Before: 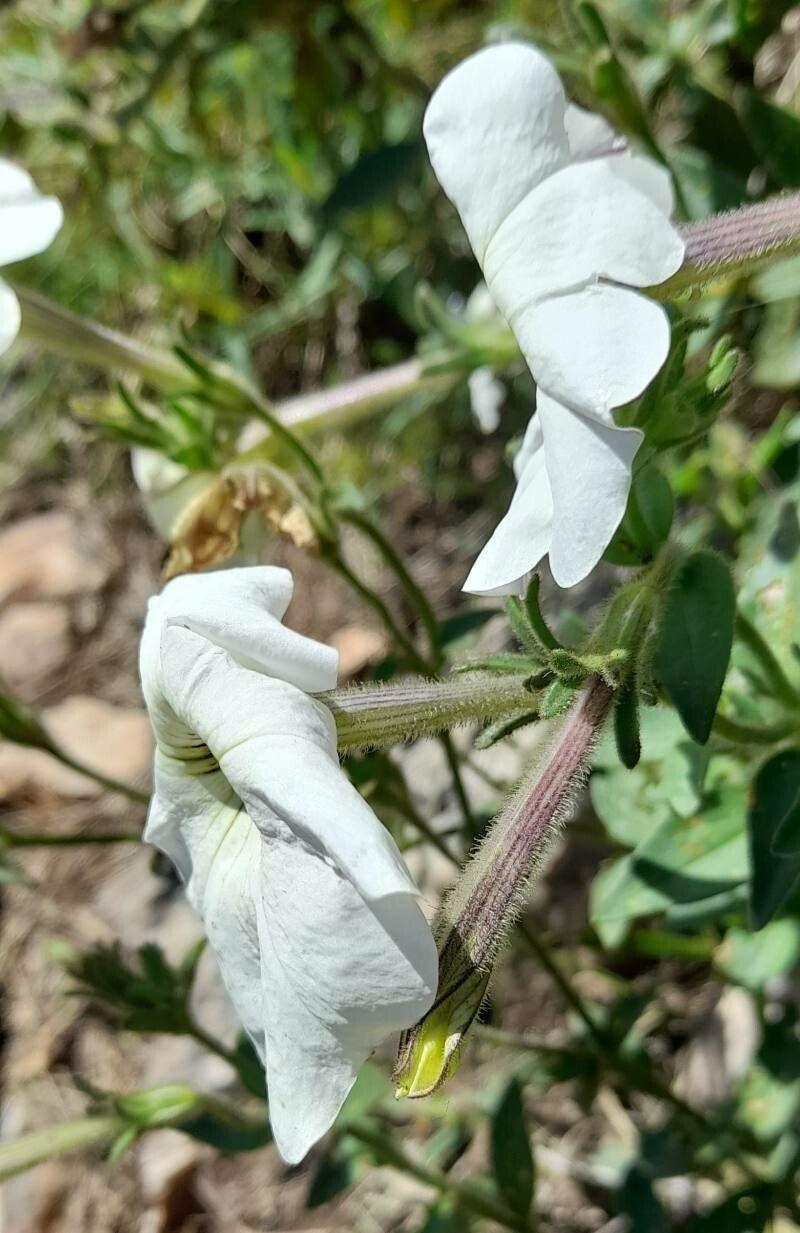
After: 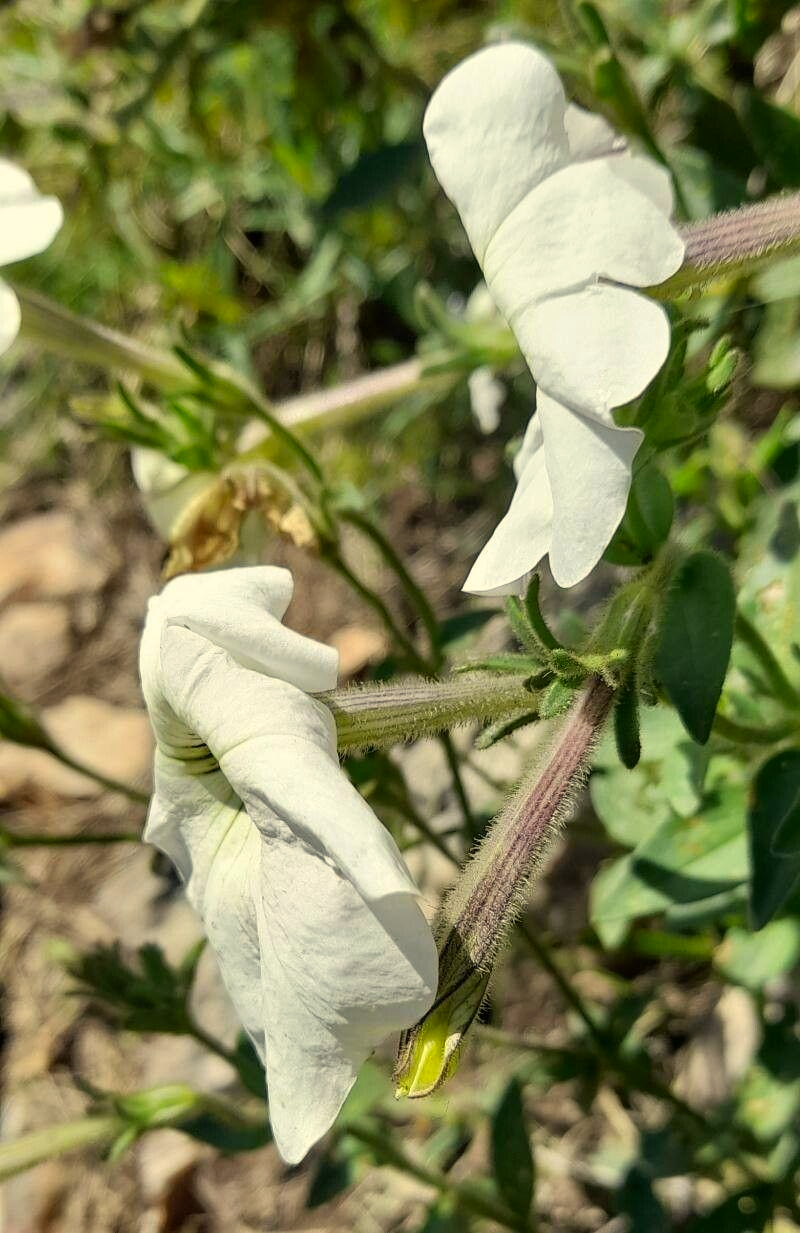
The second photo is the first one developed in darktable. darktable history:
color correction: highlights a* 1.42, highlights b* 17.56
